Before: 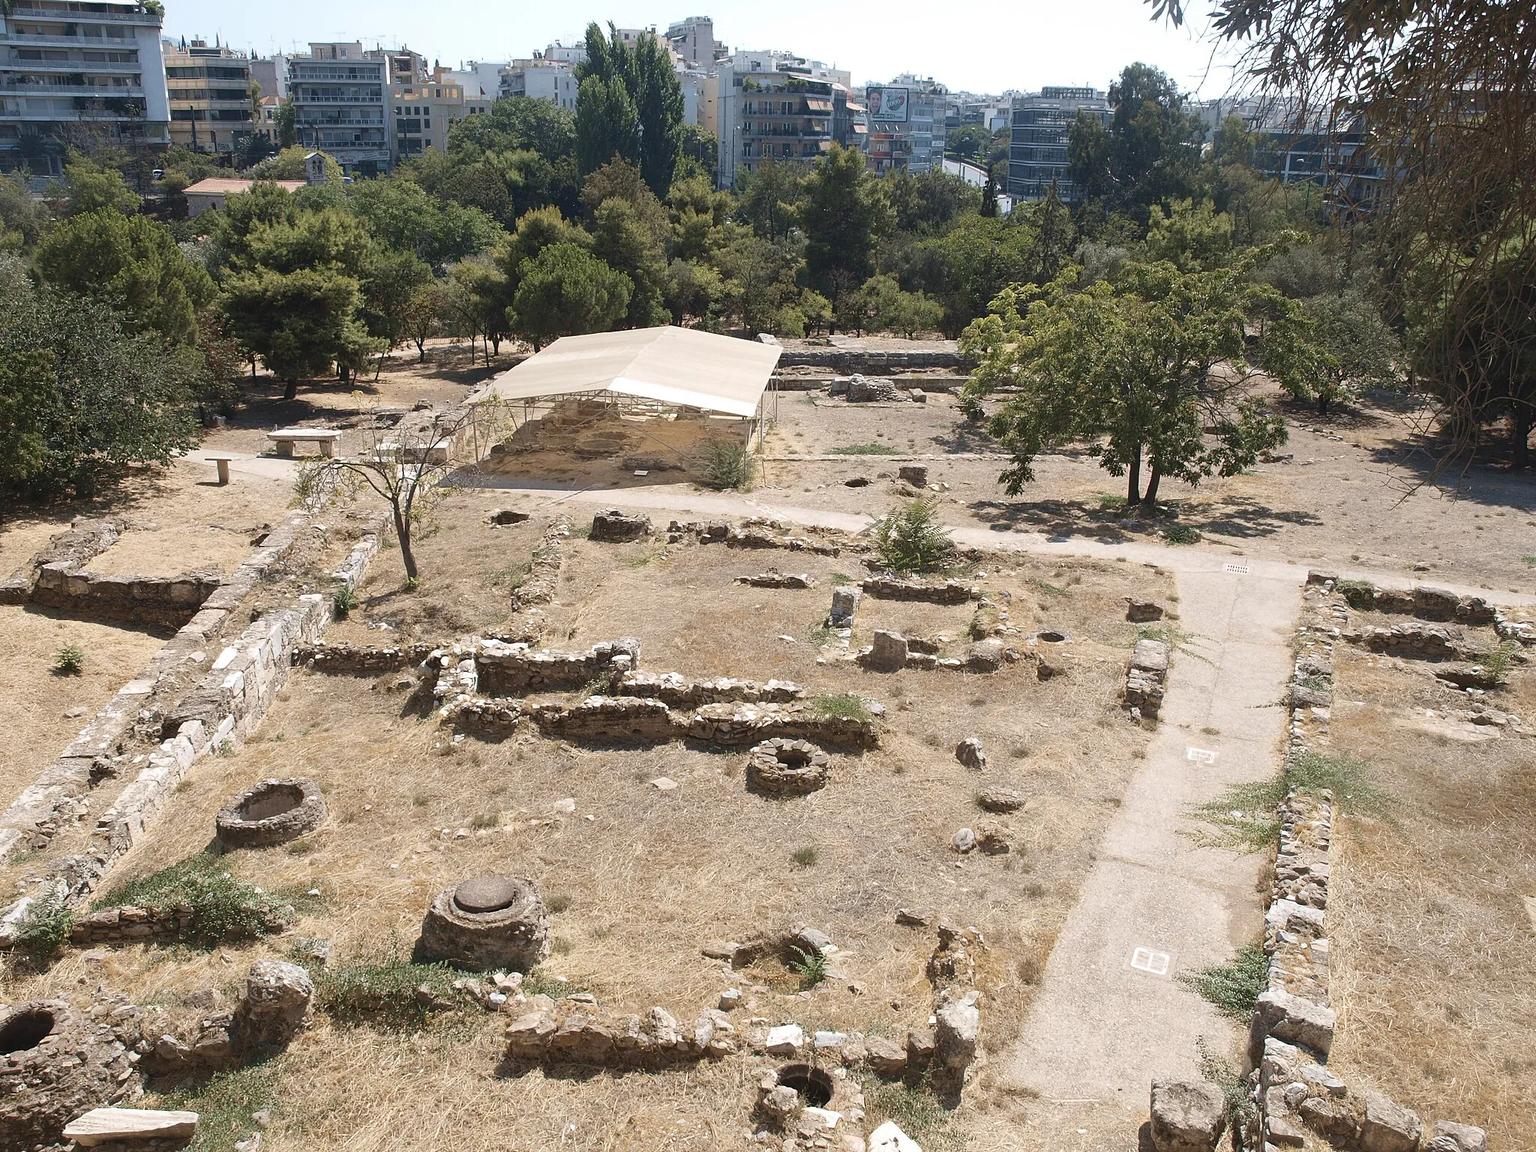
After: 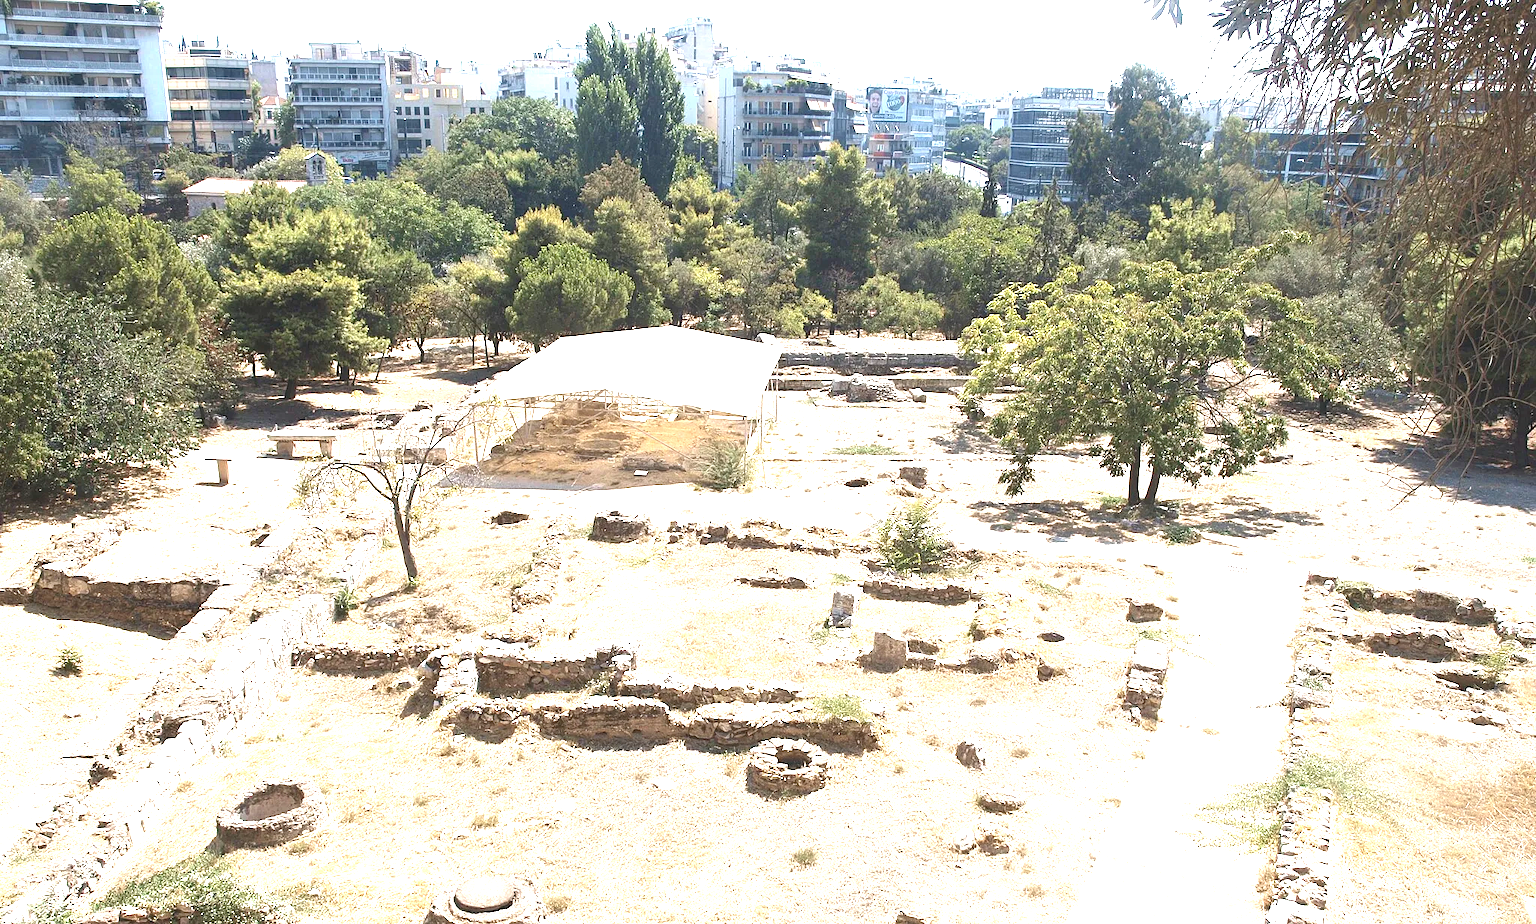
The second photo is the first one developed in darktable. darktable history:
crop: bottom 19.687%
exposure: black level correction 0, exposure 1.744 EV, compensate exposure bias true, compensate highlight preservation false
